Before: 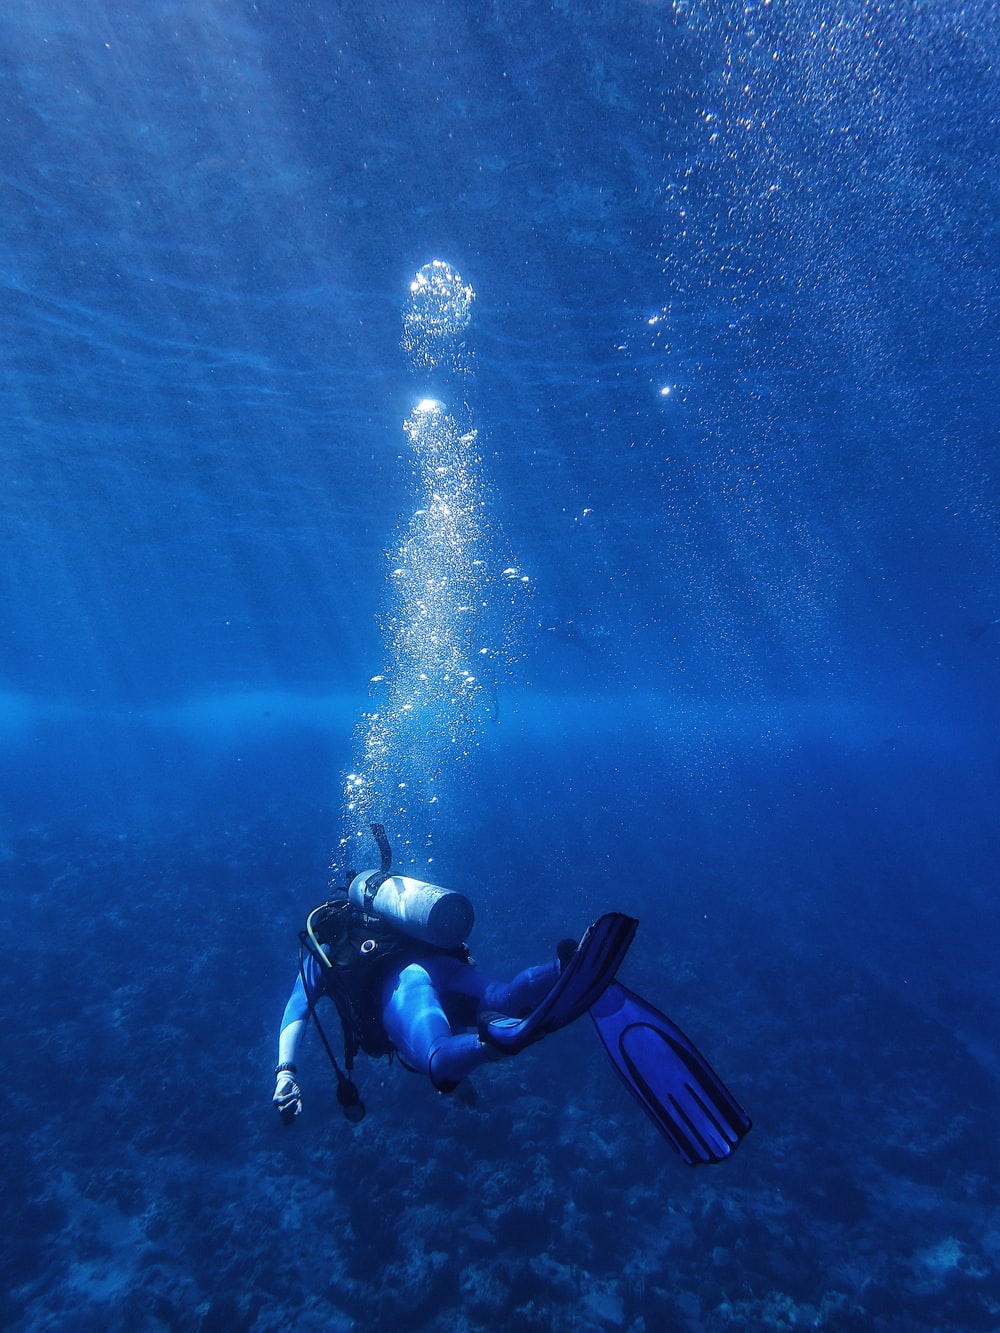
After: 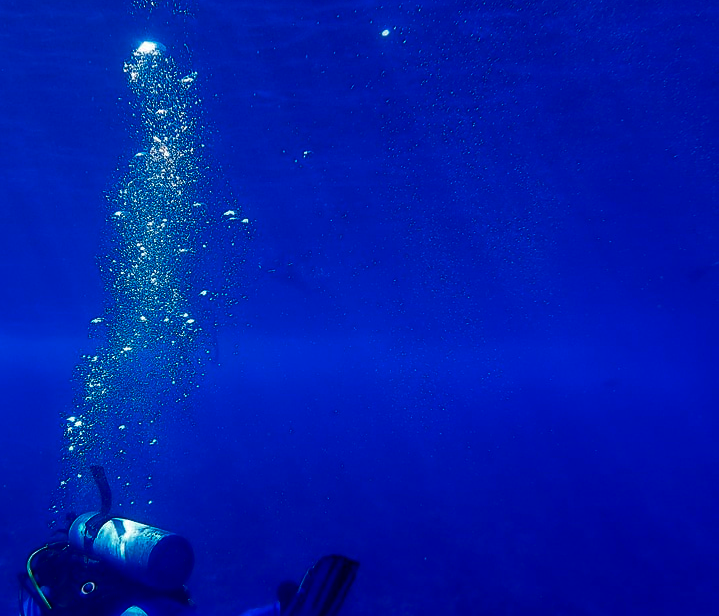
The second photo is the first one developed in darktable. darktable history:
crop and rotate: left 28.02%, top 26.882%, bottom 26.897%
contrast brightness saturation: brightness -0.989, saturation 0.997
